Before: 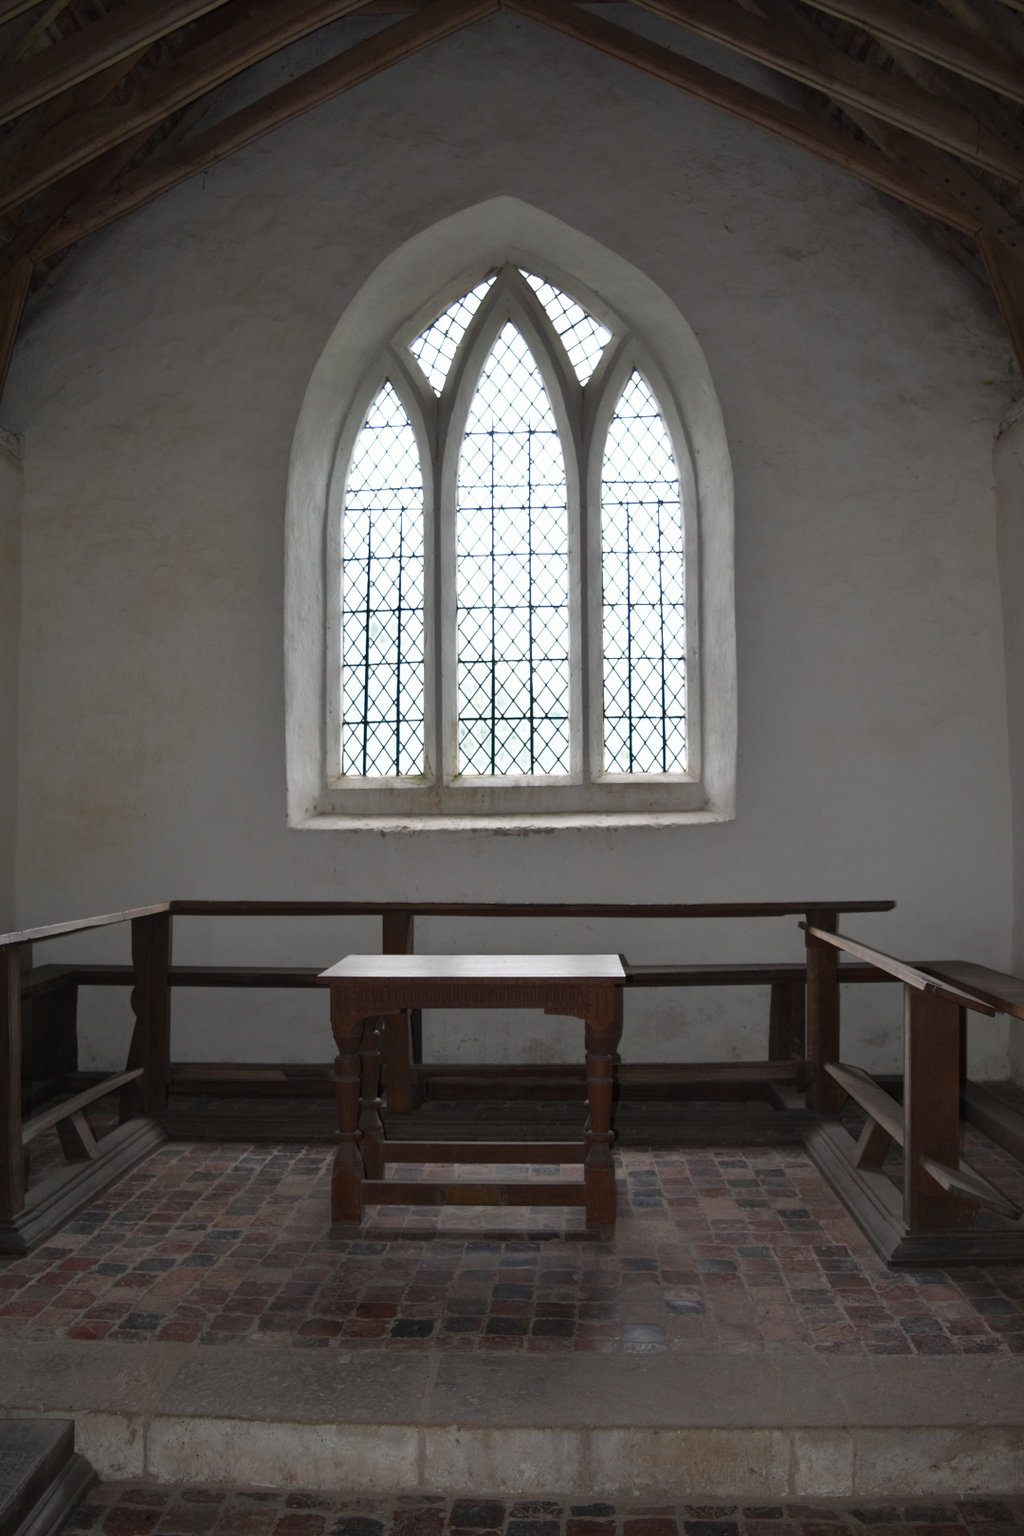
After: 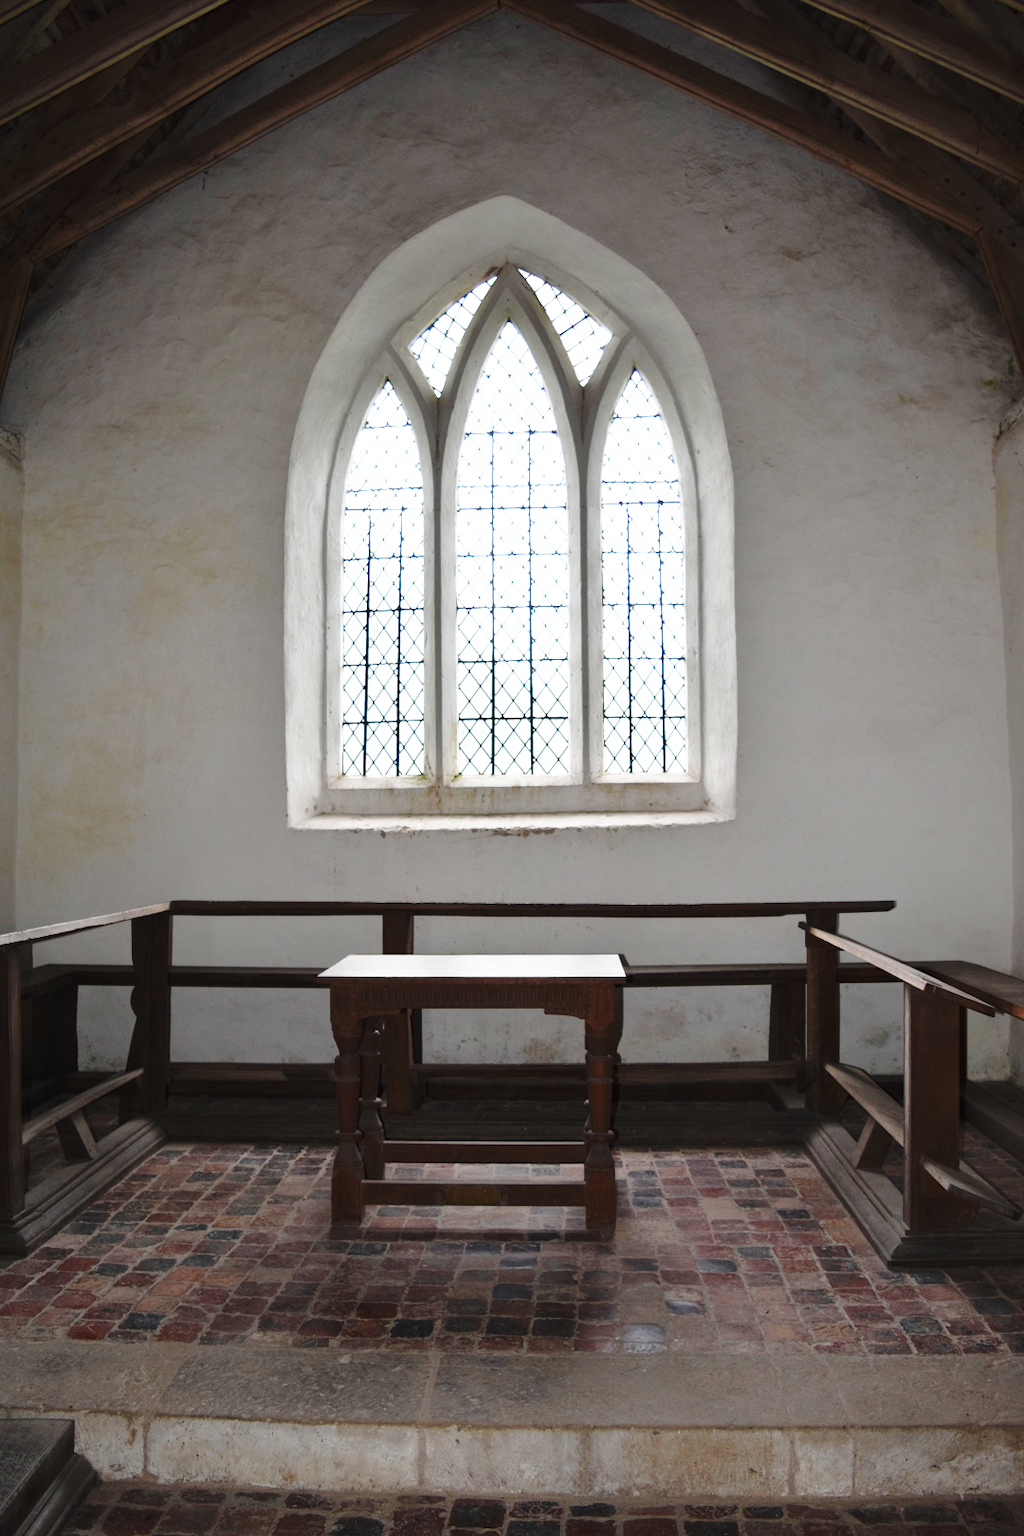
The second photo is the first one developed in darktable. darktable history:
base curve: curves: ch0 [(0, 0) (0.032, 0.037) (0.105, 0.228) (0.435, 0.76) (0.856, 0.983) (1, 1)], preserve colors none
shadows and highlights: shadows 0, highlights 40
